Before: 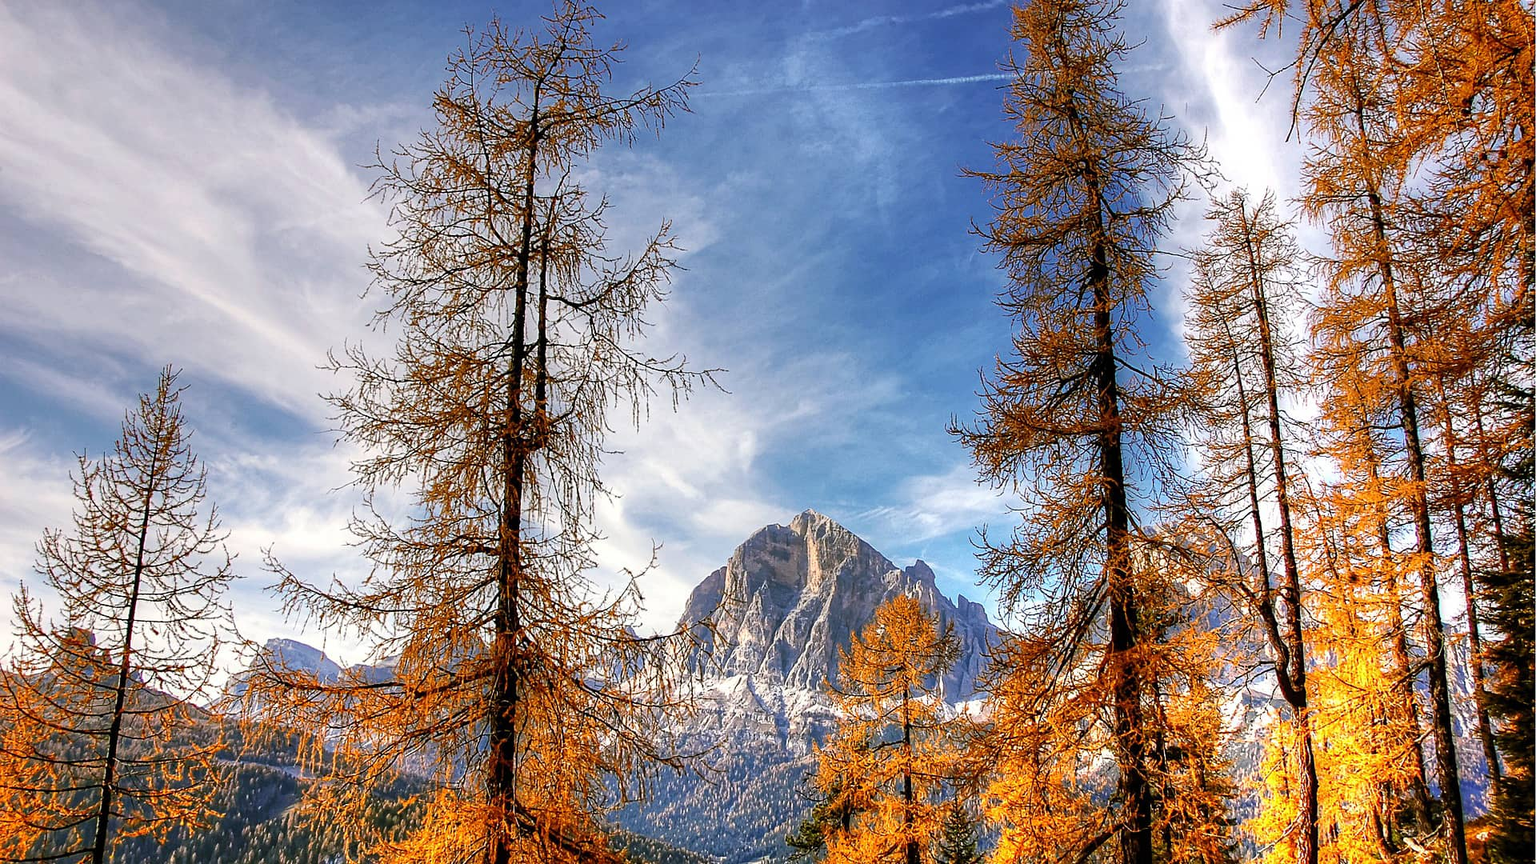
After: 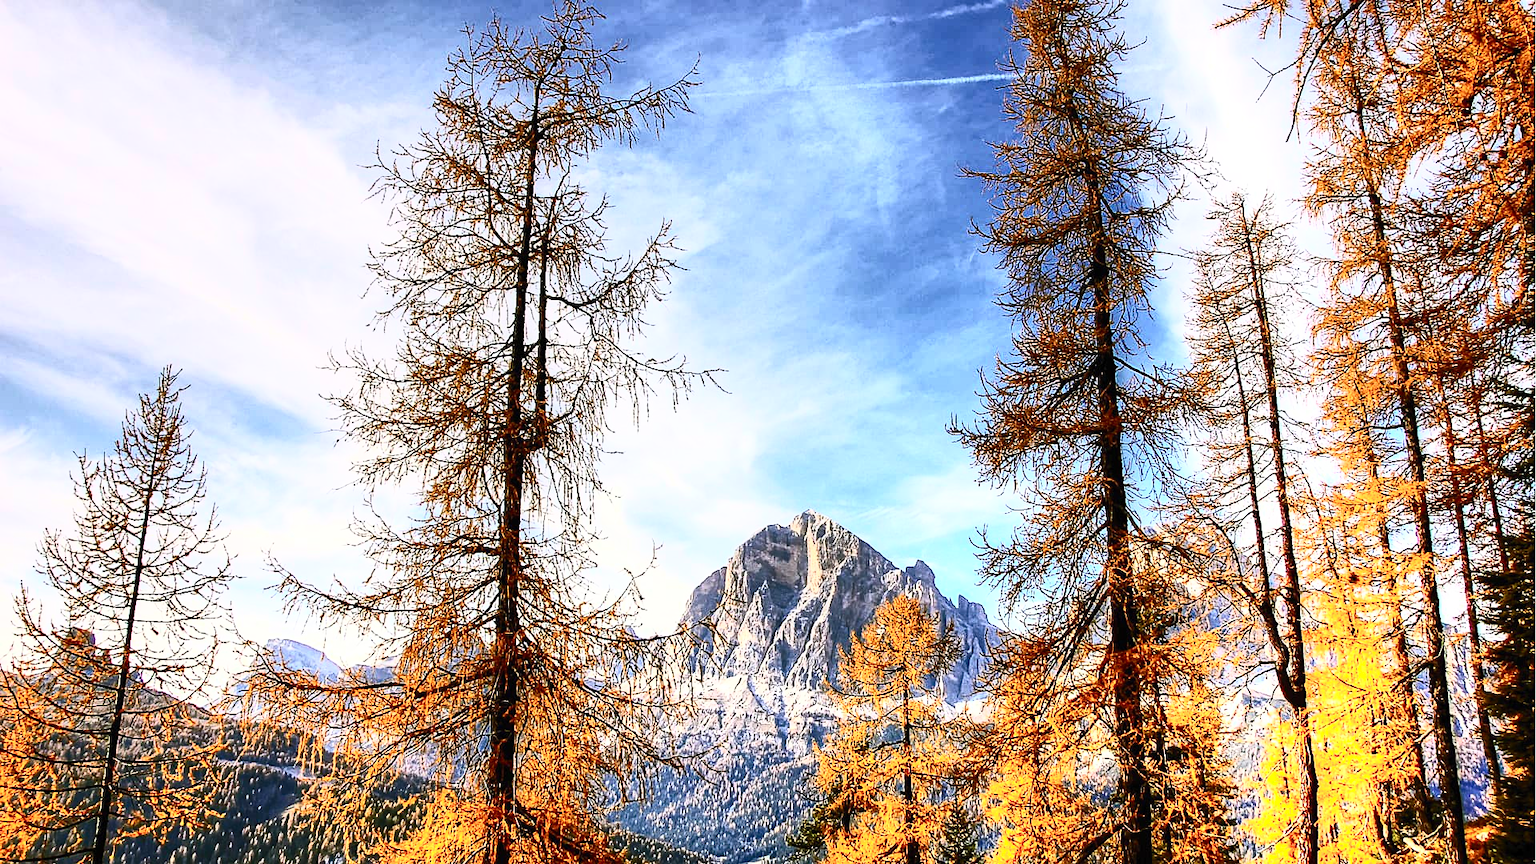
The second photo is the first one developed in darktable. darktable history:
contrast brightness saturation: contrast 0.618, brightness 0.346, saturation 0.148
